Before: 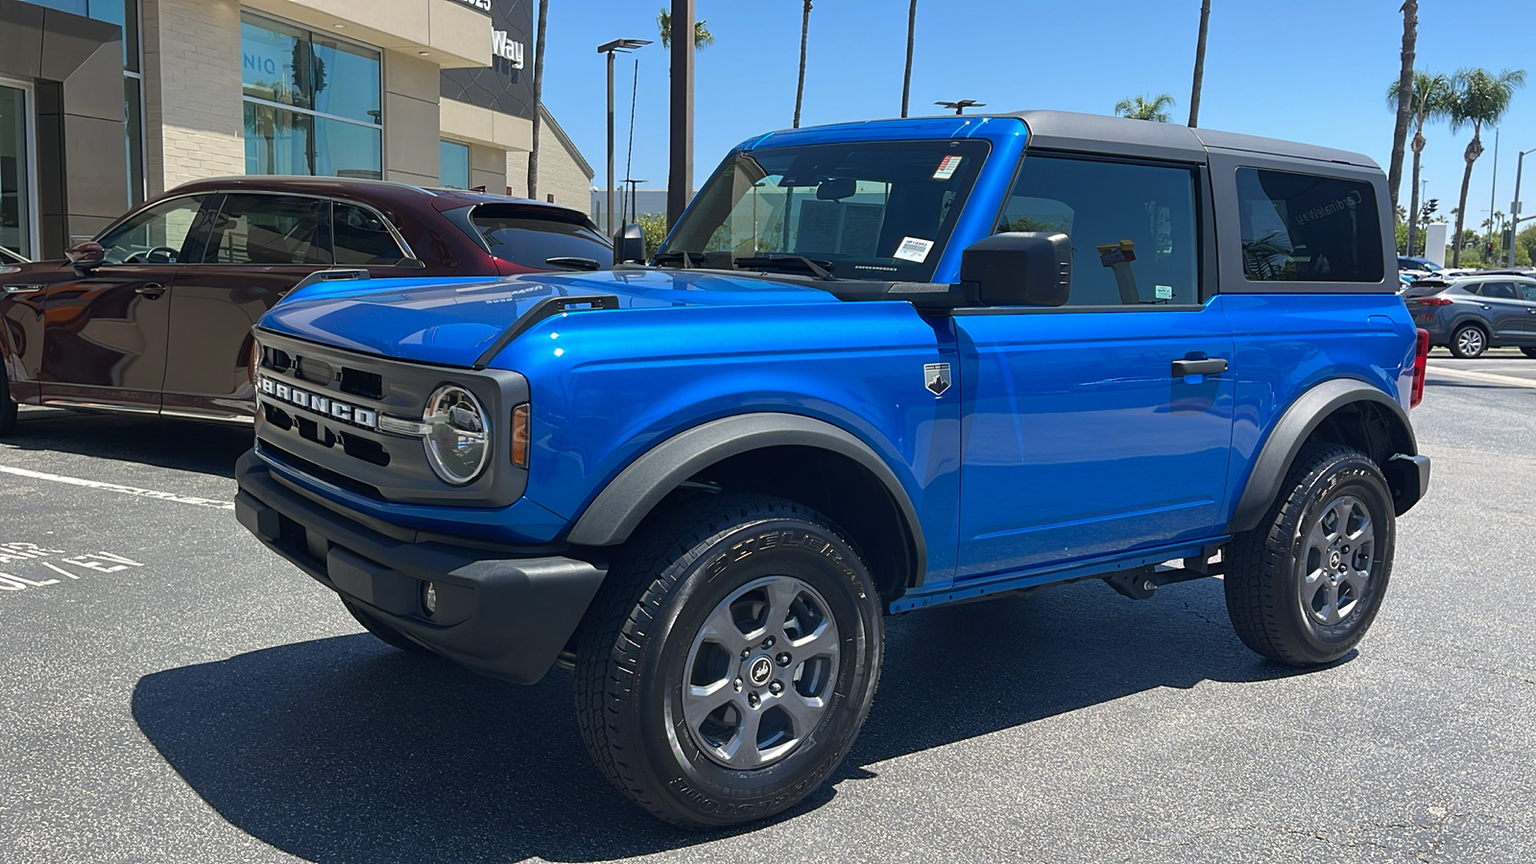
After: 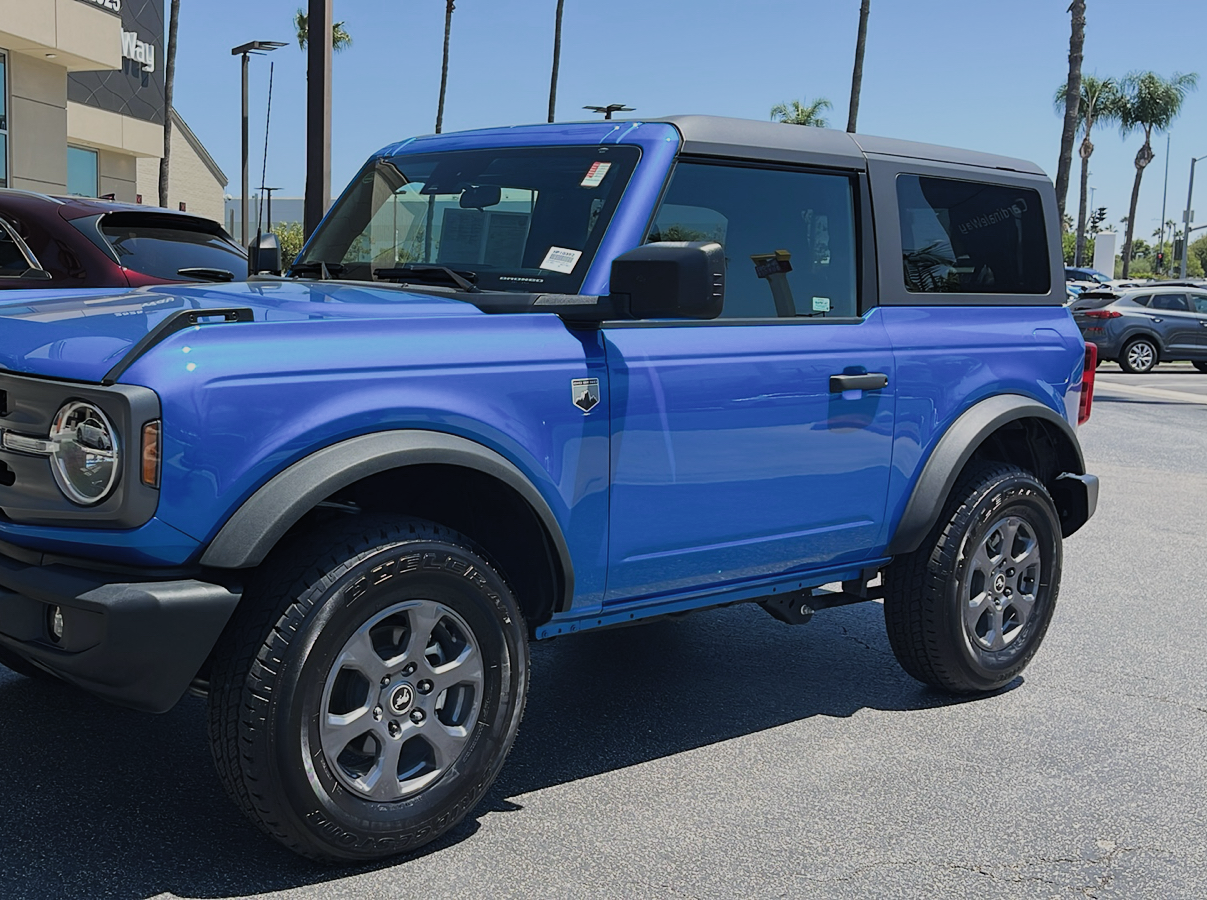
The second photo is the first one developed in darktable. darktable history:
filmic rgb: black relative exposure -7.65 EV, white relative exposure 4.56 EV, threshold 5.98 EV, hardness 3.61, contrast 1.06, color science v5 (2021), contrast in shadows safe, contrast in highlights safe, enable highlight reconstruction true
crop and rotate: left 24.527%
